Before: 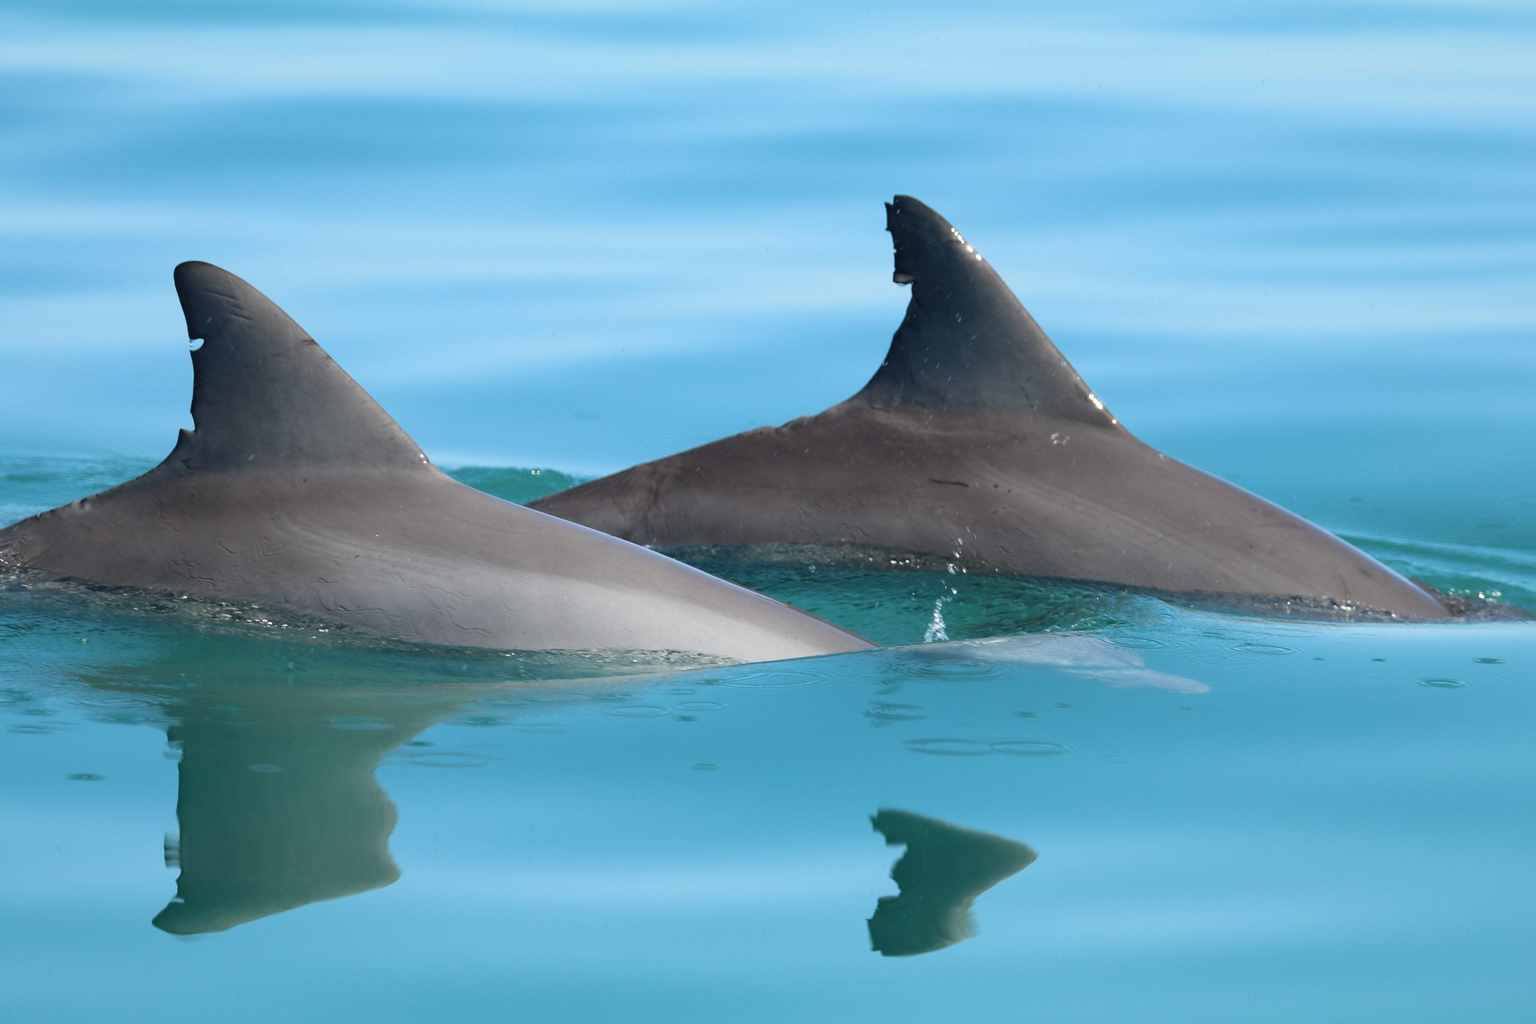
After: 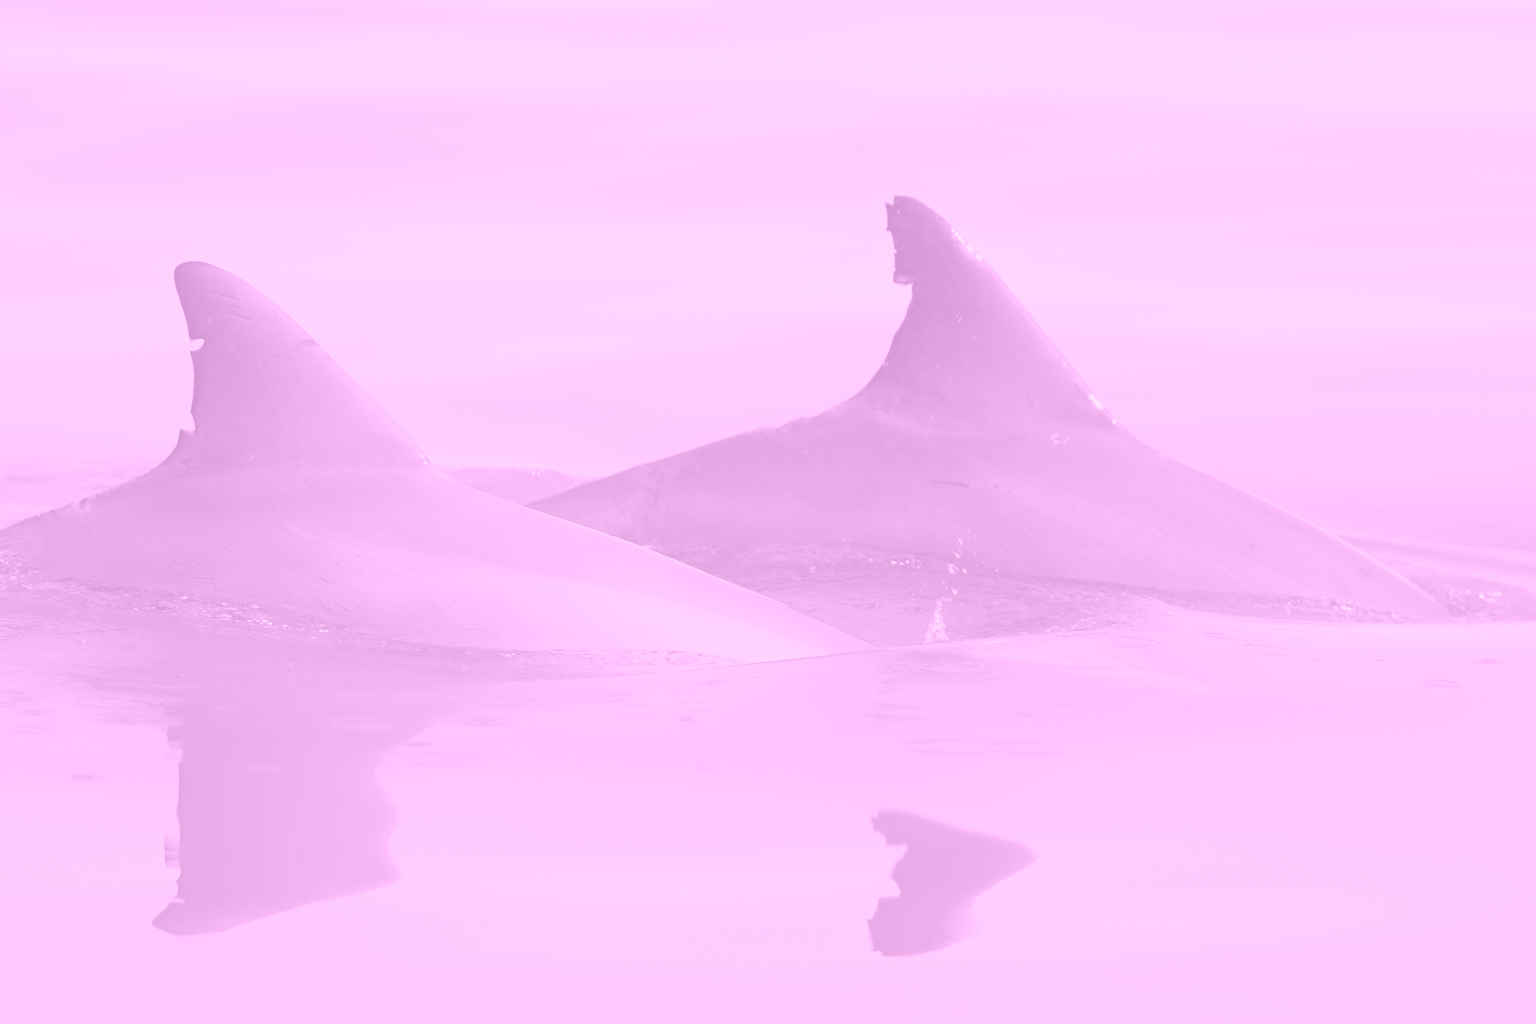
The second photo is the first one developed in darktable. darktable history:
colorize: hue 331.2°, saturation 69%, source mix 30.28%, lightness 69.02%, version 1
tone equalizer: on, module defaults
contrast equalizer: y [[0.439, 0.44, 0.442, 0.457, 0.493, 0.498], [0.5 ×6], [0.5 ×6], [0 ×6], [0 ×6]], mix 0.59
